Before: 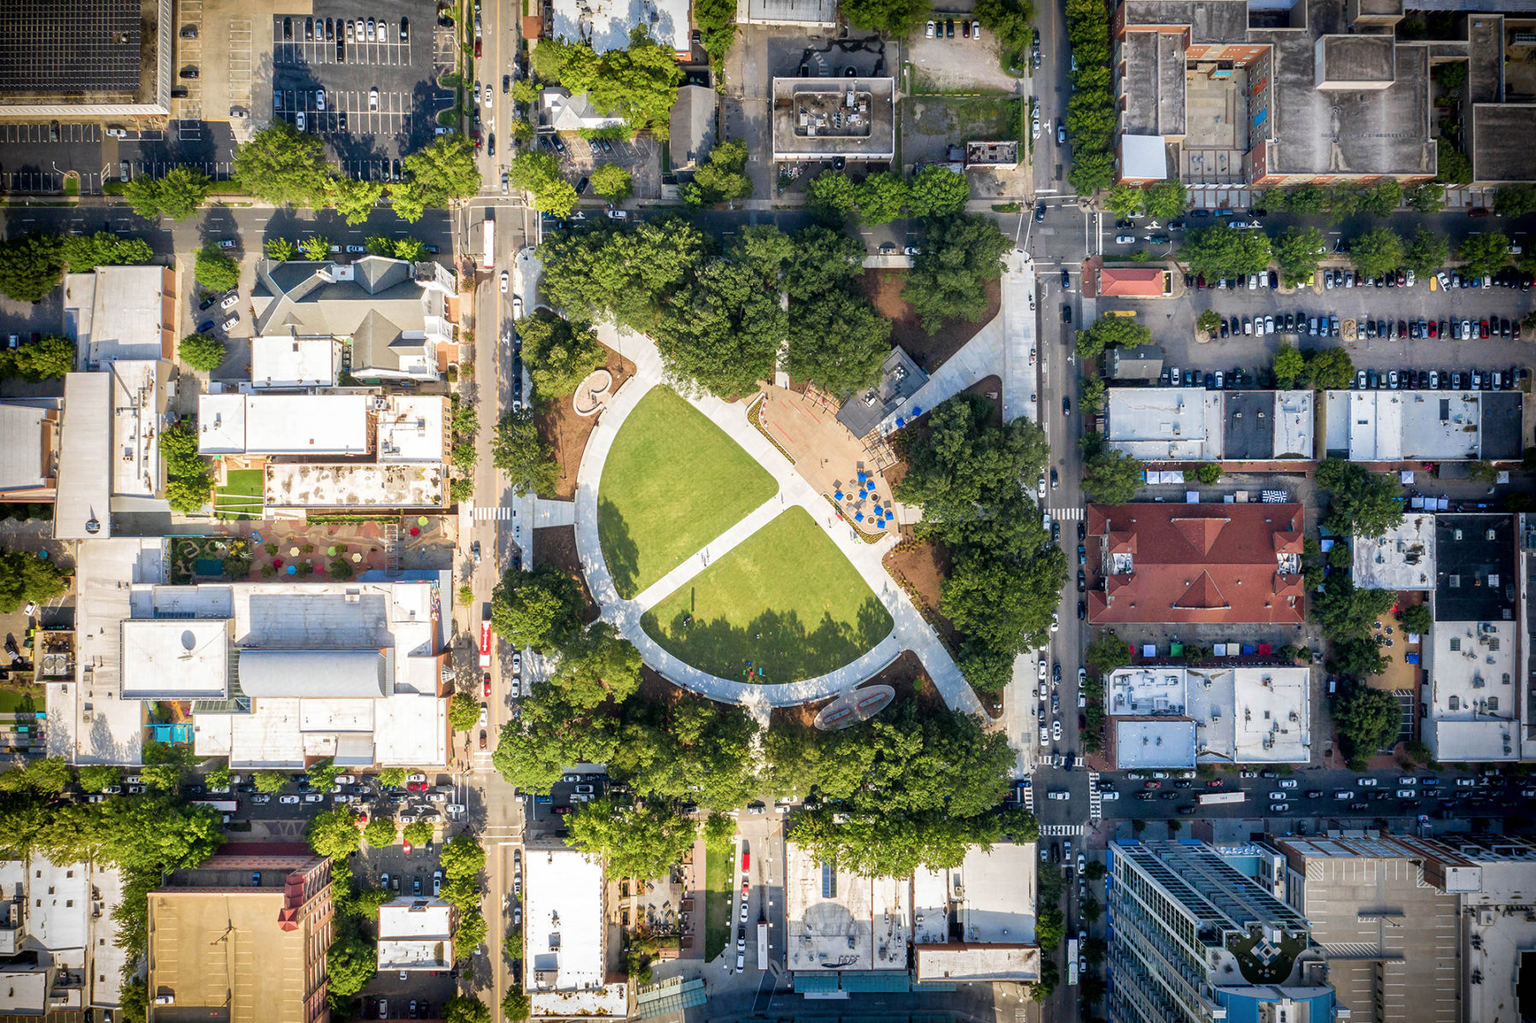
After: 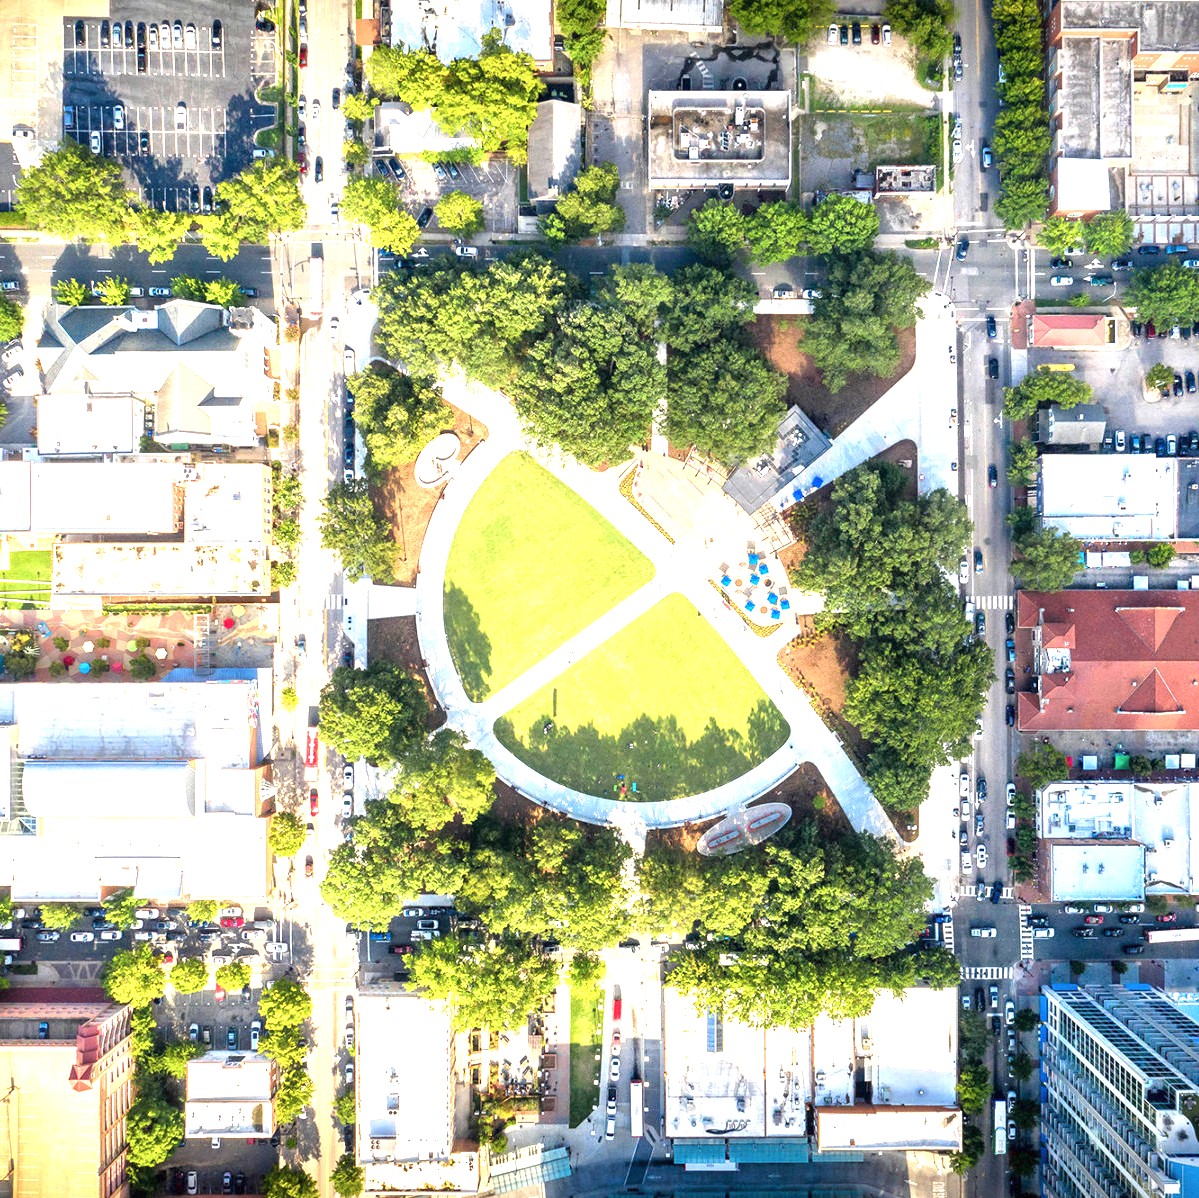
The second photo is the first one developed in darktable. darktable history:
crop and rotate: left 14.314%, right 19.064%
exposure: black level correction 0, exposure 1.458 EV, compensate highlight preservation false
